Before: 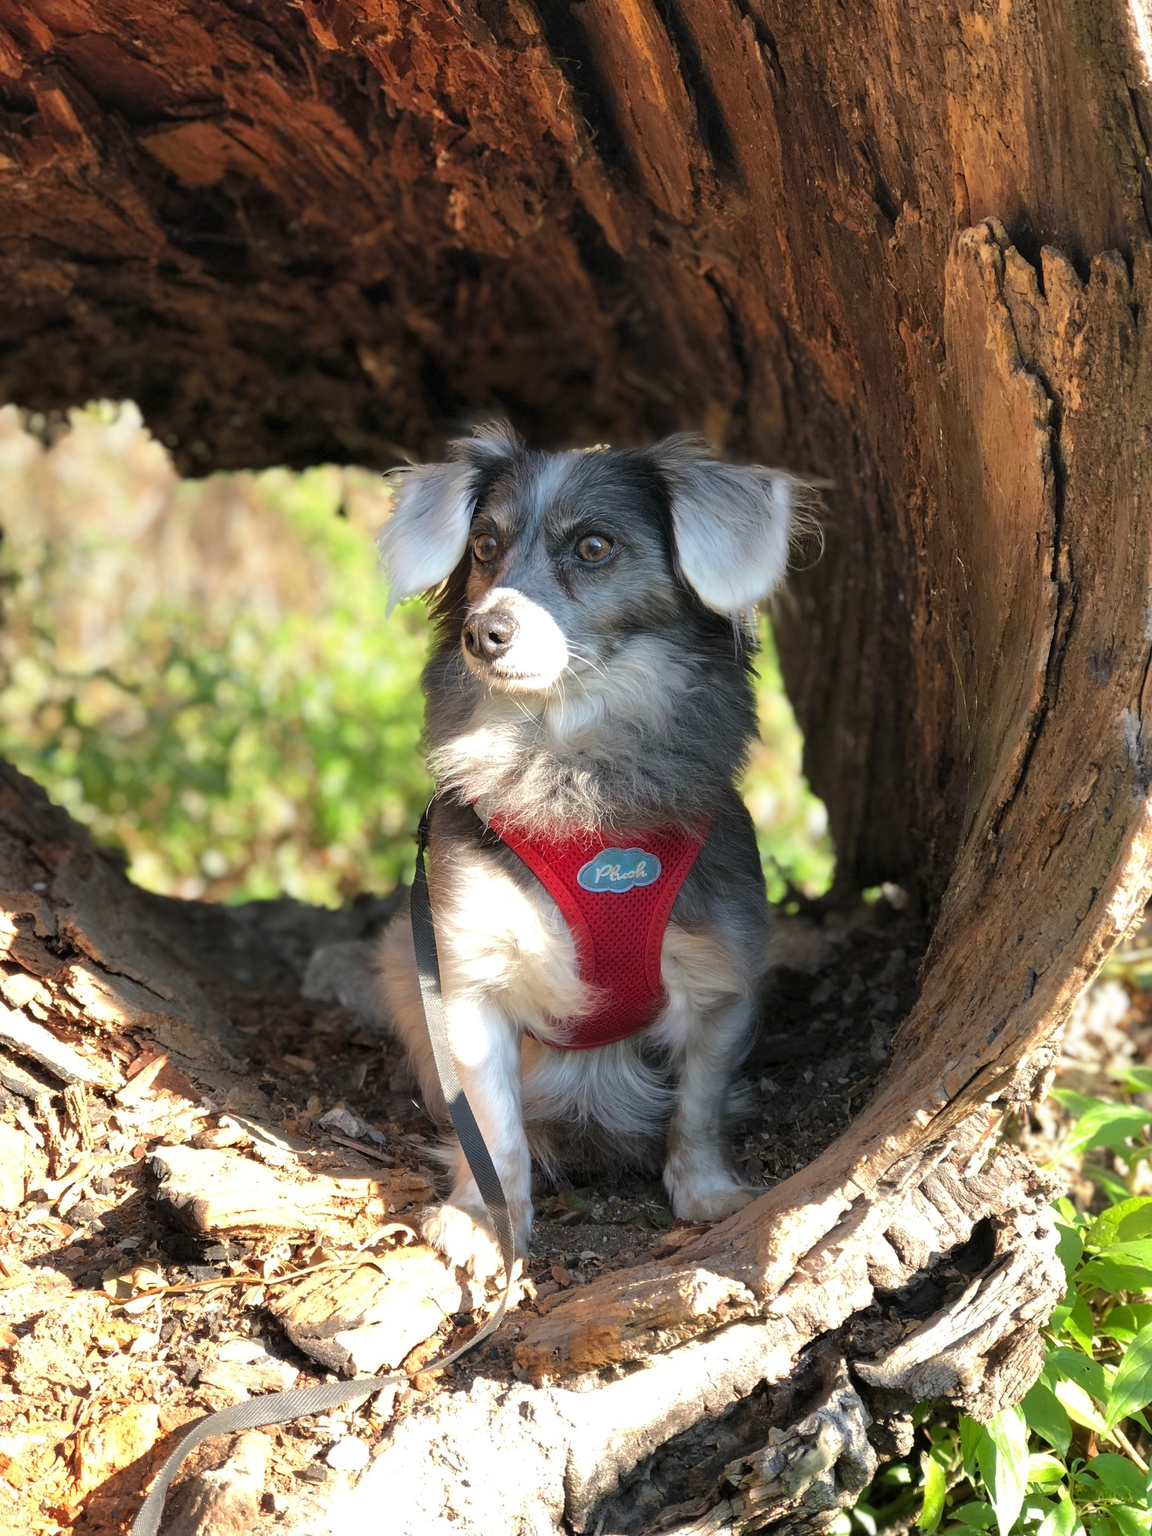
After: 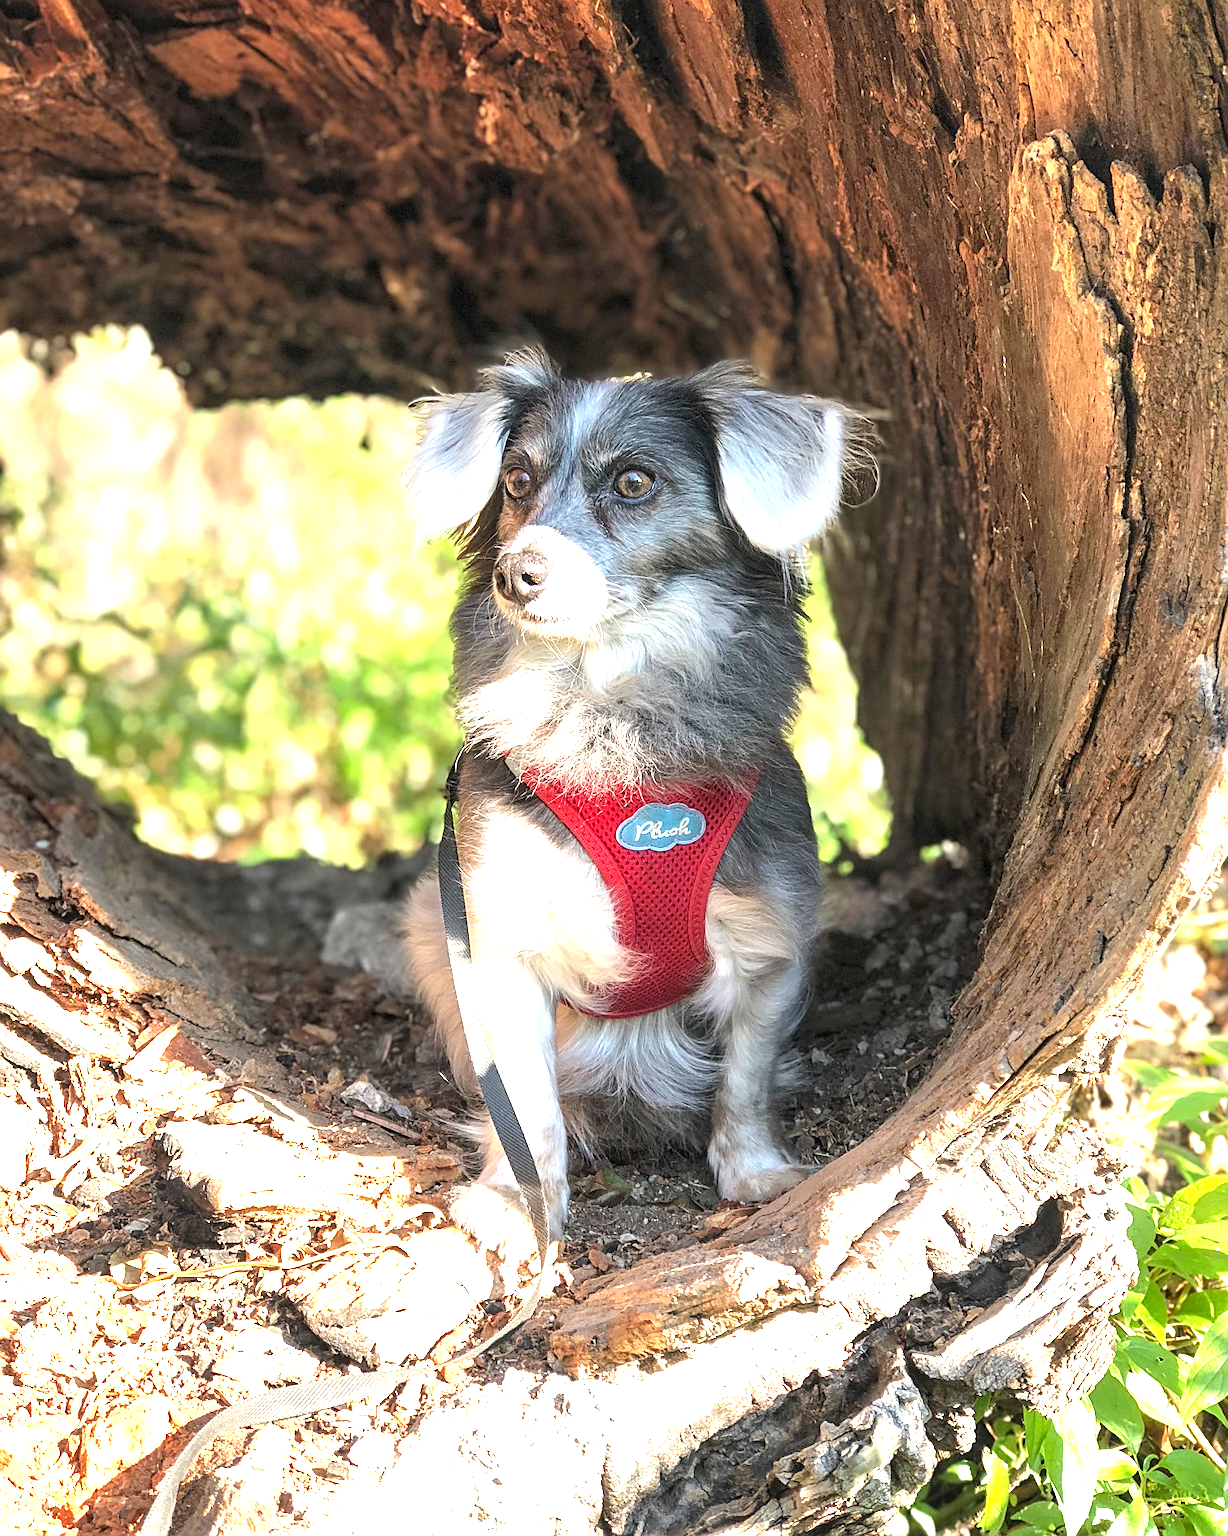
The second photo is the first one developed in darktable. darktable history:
sharpen: on, module defaults
exposure: black level correction 0, exposure 1.2 EV, compensate exposure bias true, compensate highlight preservation false
local contrast: on, module defaults
crop and rotate: top 6.25%
